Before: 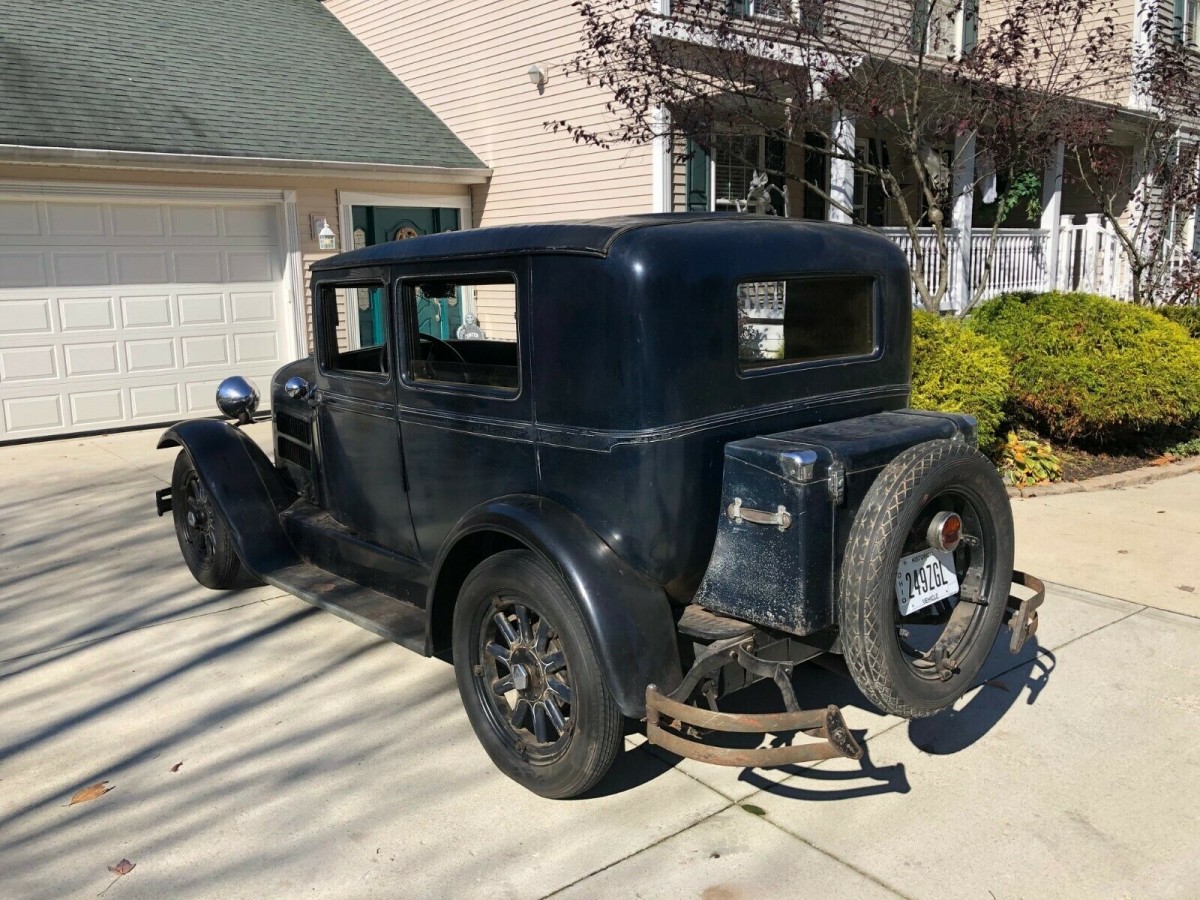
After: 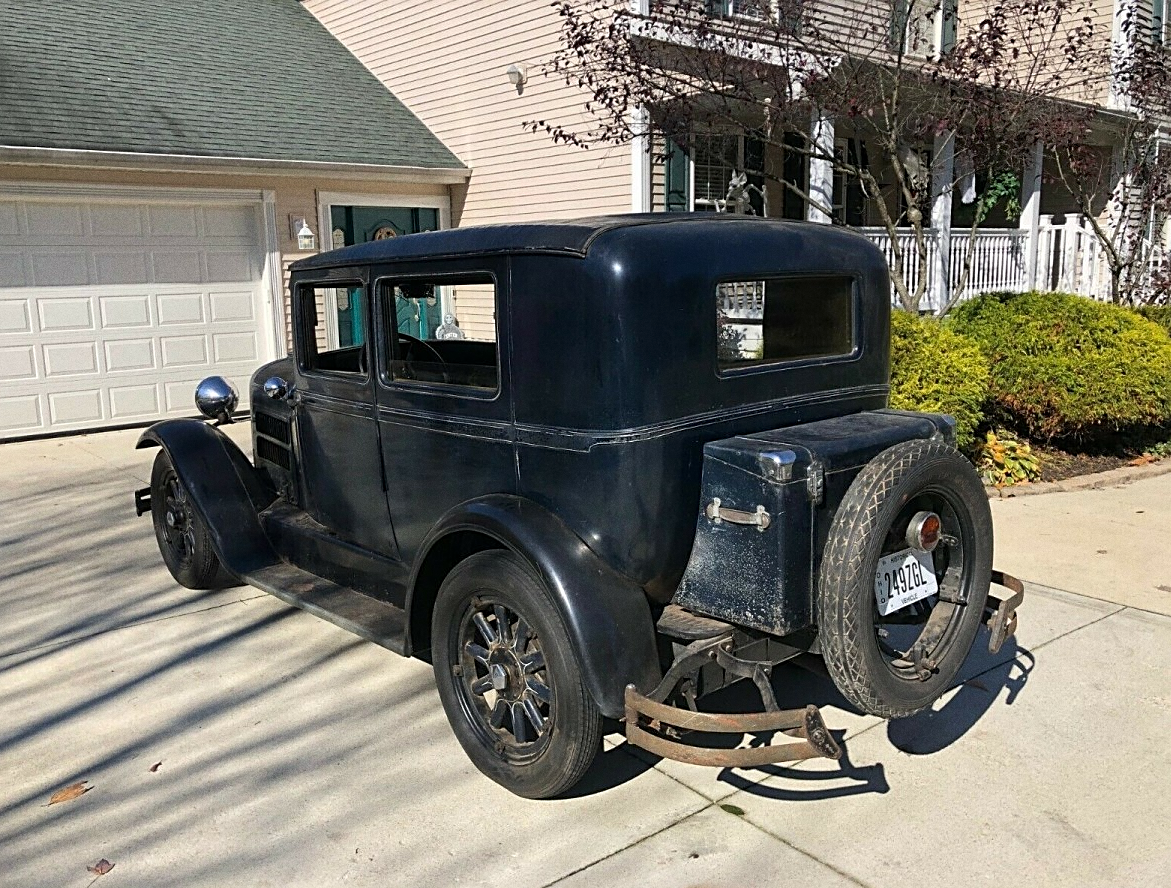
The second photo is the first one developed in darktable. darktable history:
grain: coarseness 0.09 ISO
crop and rotate: left 1.774%, right 0.633%, bottom 1.28%
sharpen: on, module defaults
